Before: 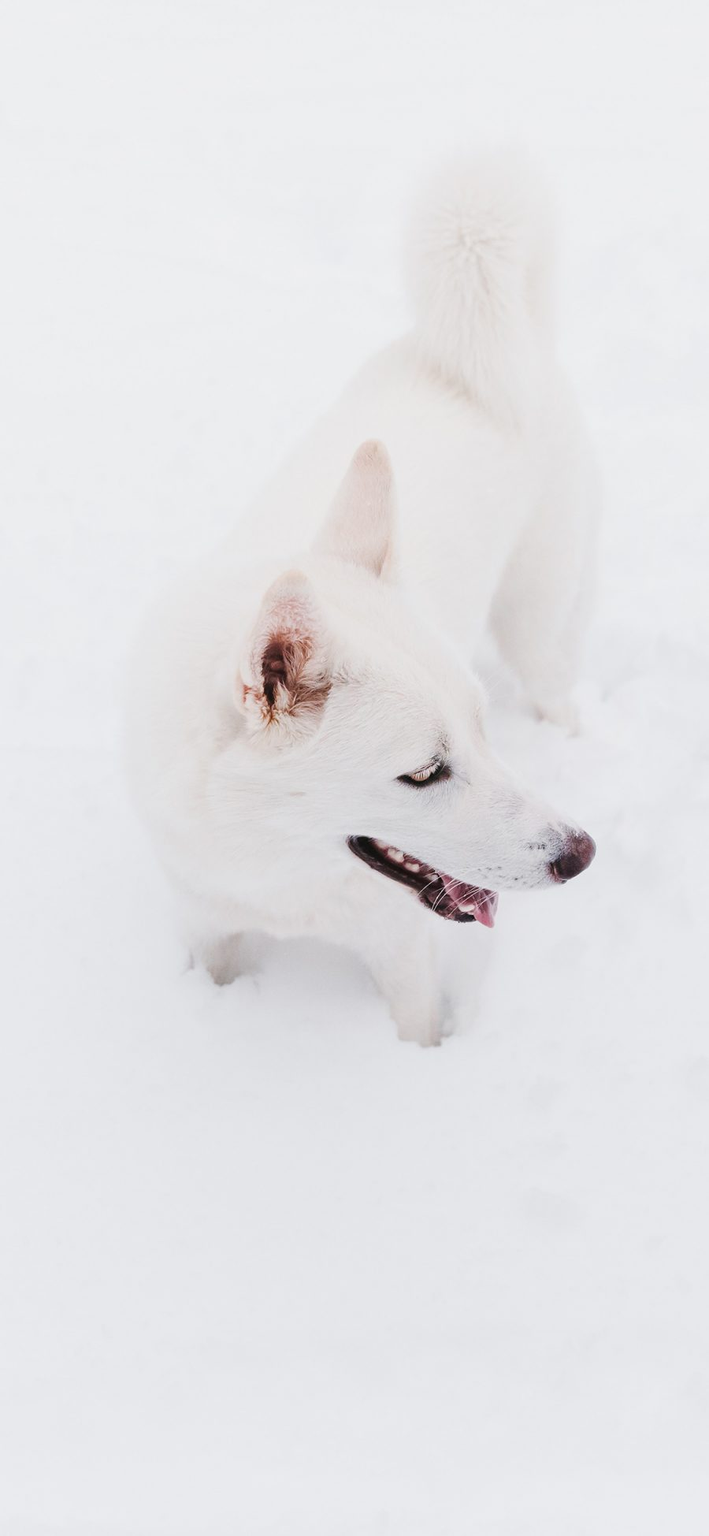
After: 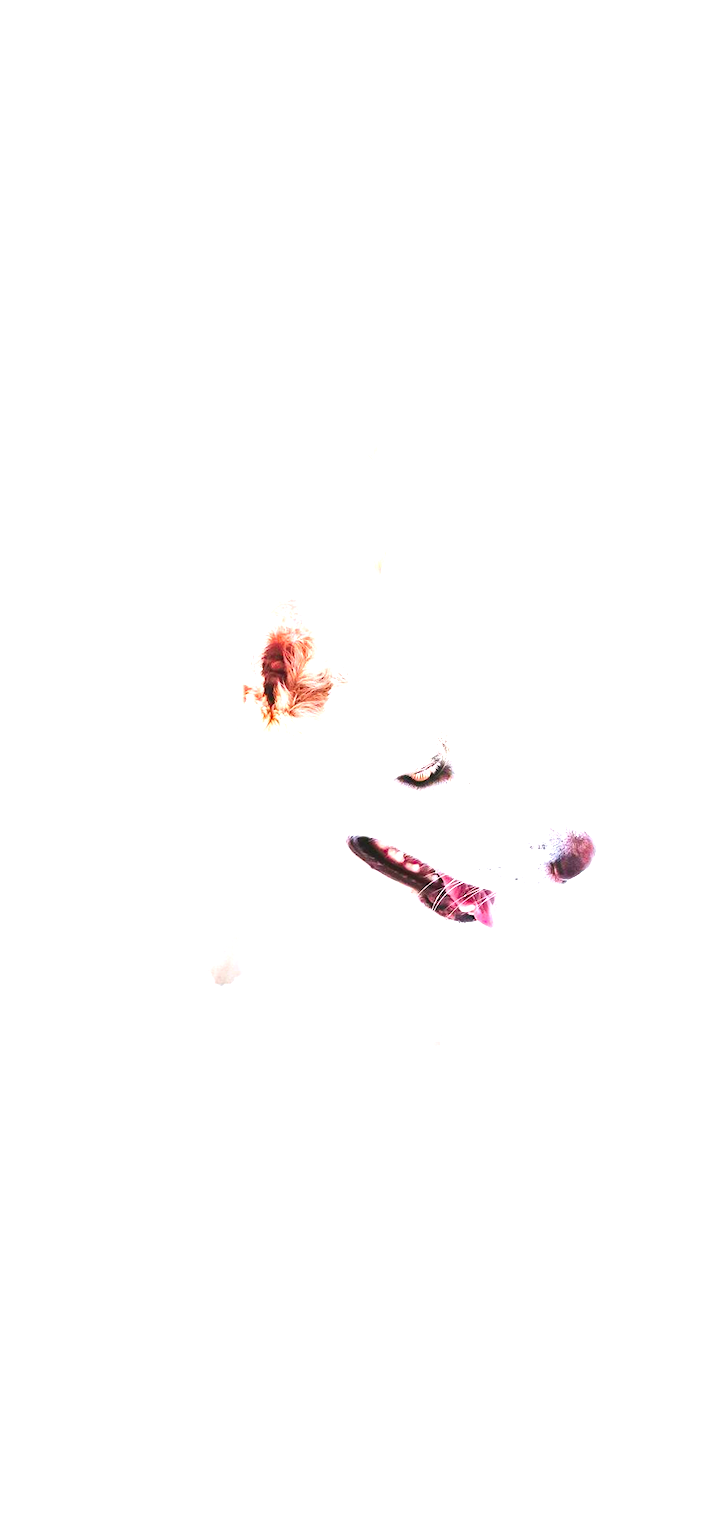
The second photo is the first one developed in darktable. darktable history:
exposure: black level correction 0, exposure 1.298 EV, compensate highlight preservation false
color correction: highlights b* 0.052, saturation 1.81
